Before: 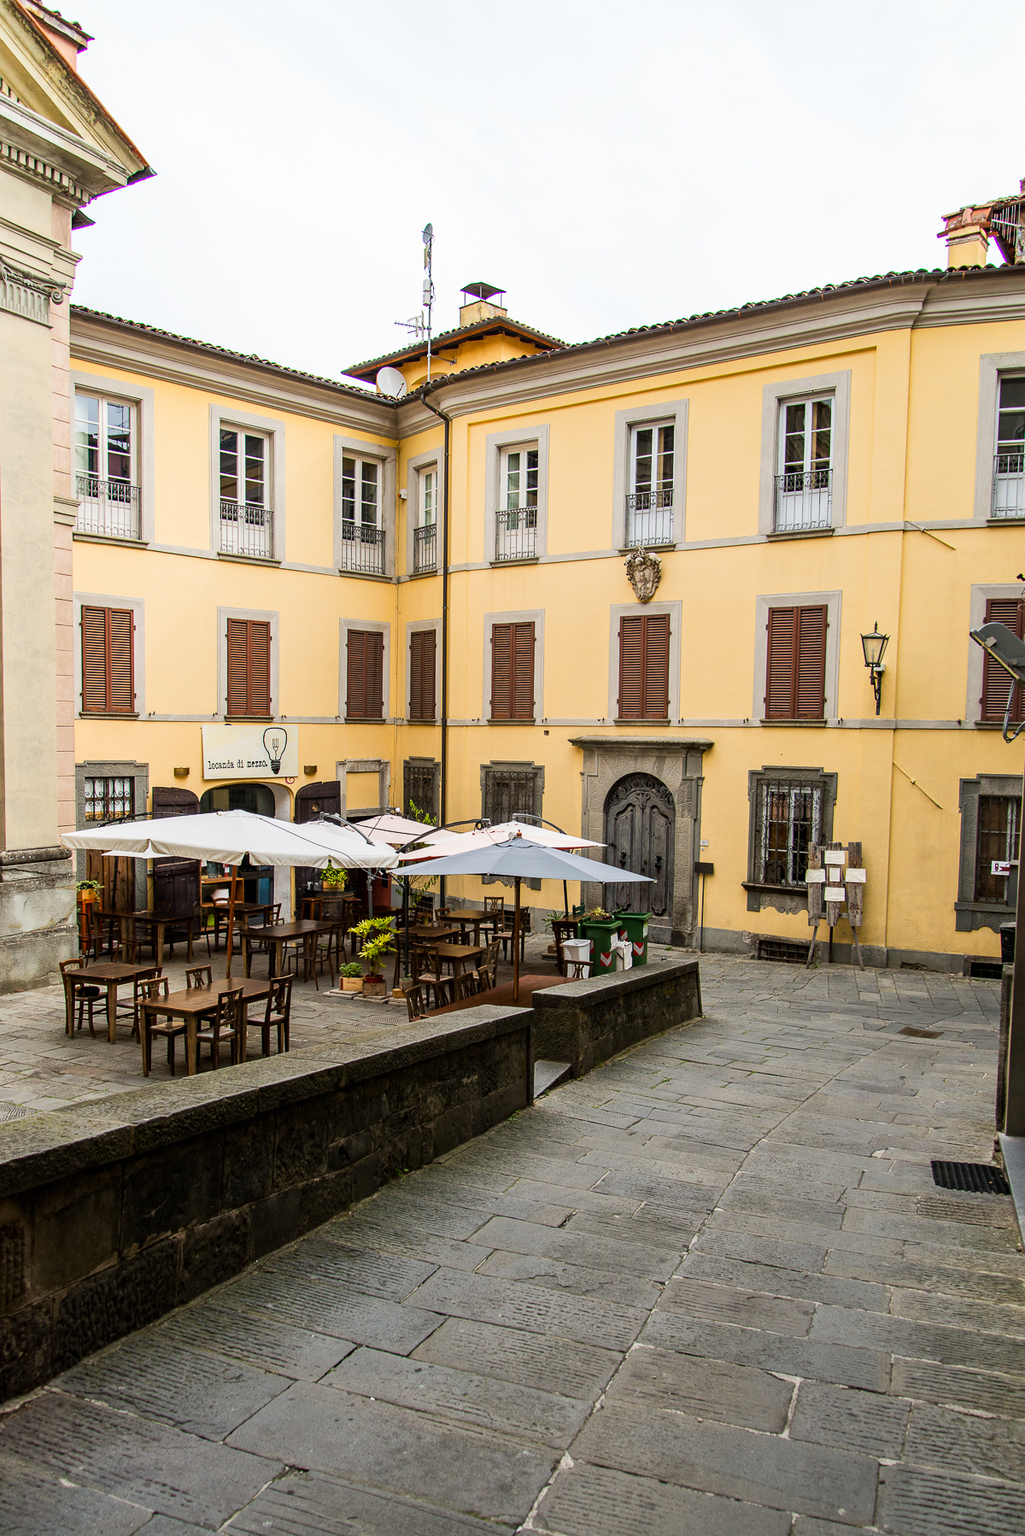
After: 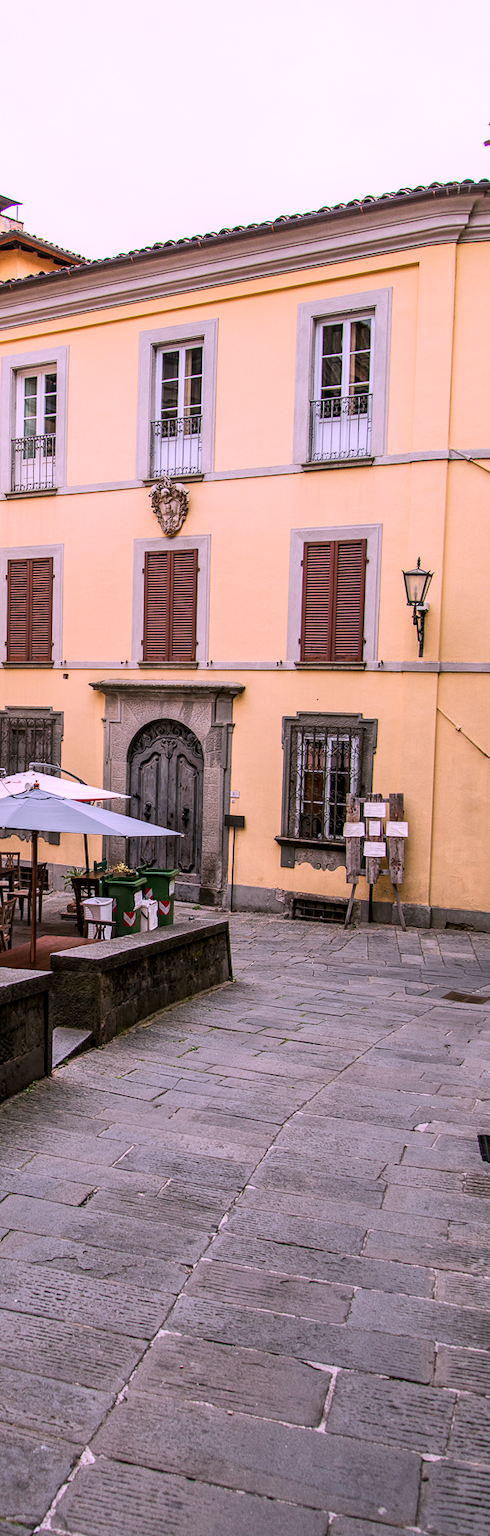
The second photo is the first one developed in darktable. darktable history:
crop: left 47.341%, top 6.637%, right 7.929%
color correction: highlights a* 15.35, highlights b* -20.3
local contrast: on, module defaults
